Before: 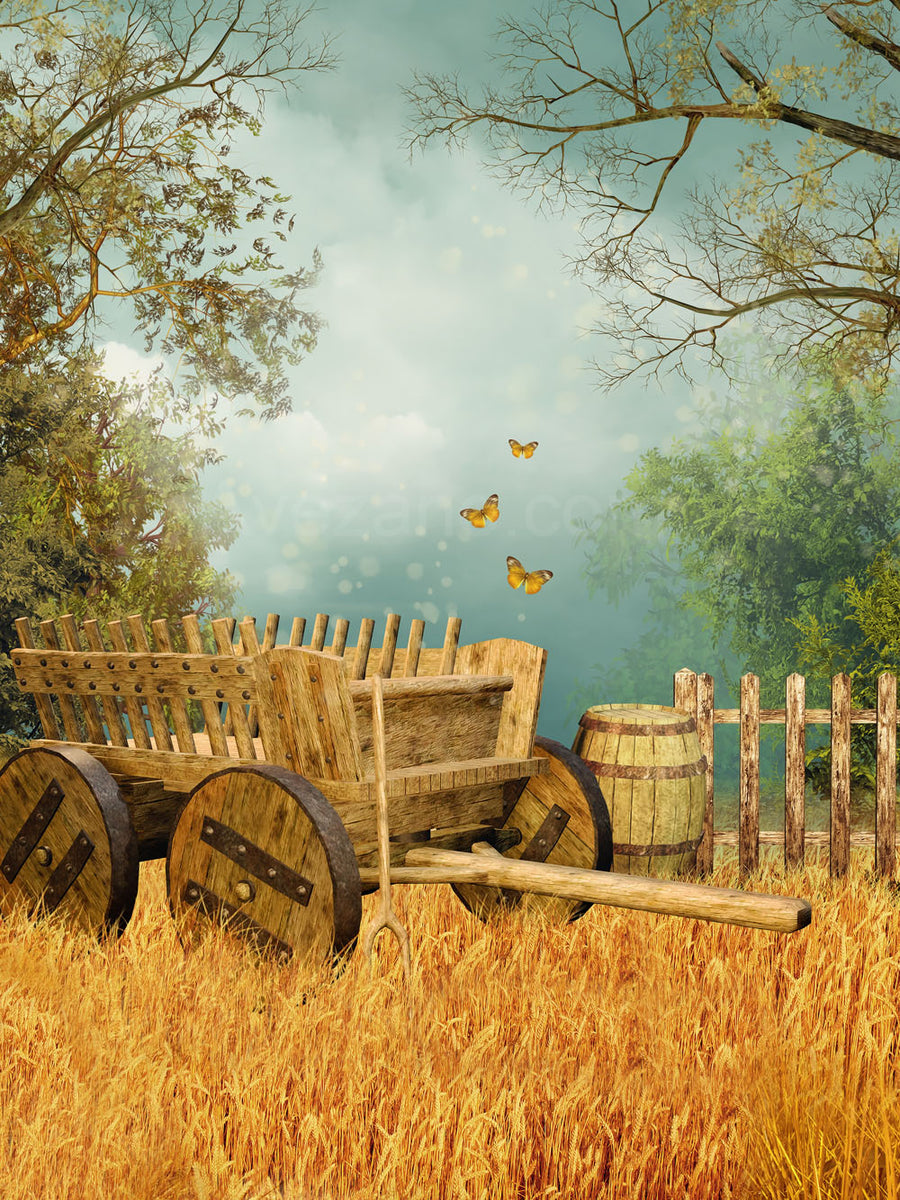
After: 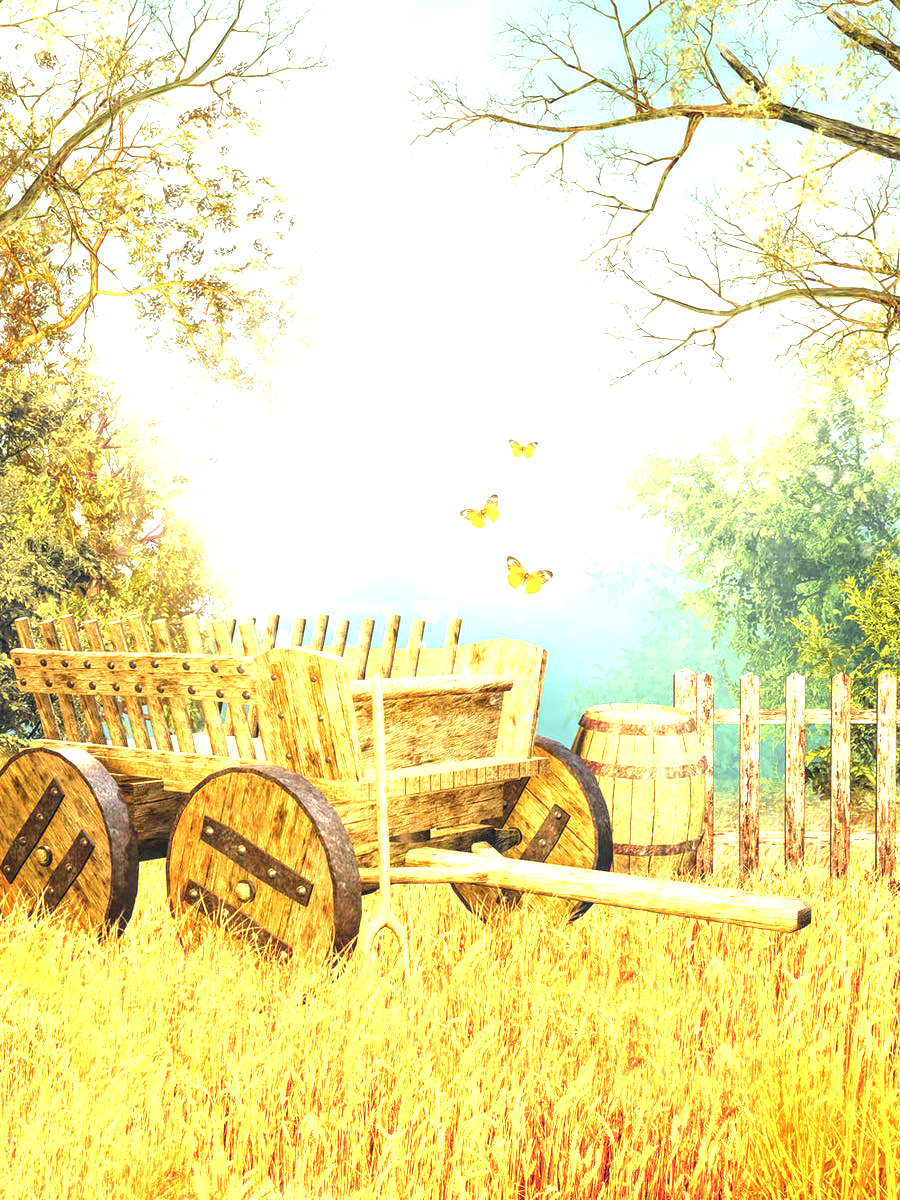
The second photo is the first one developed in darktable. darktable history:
local contrast: on, module defaults
exposure: exposure 2.003 EV, compensate highlight preservation false
